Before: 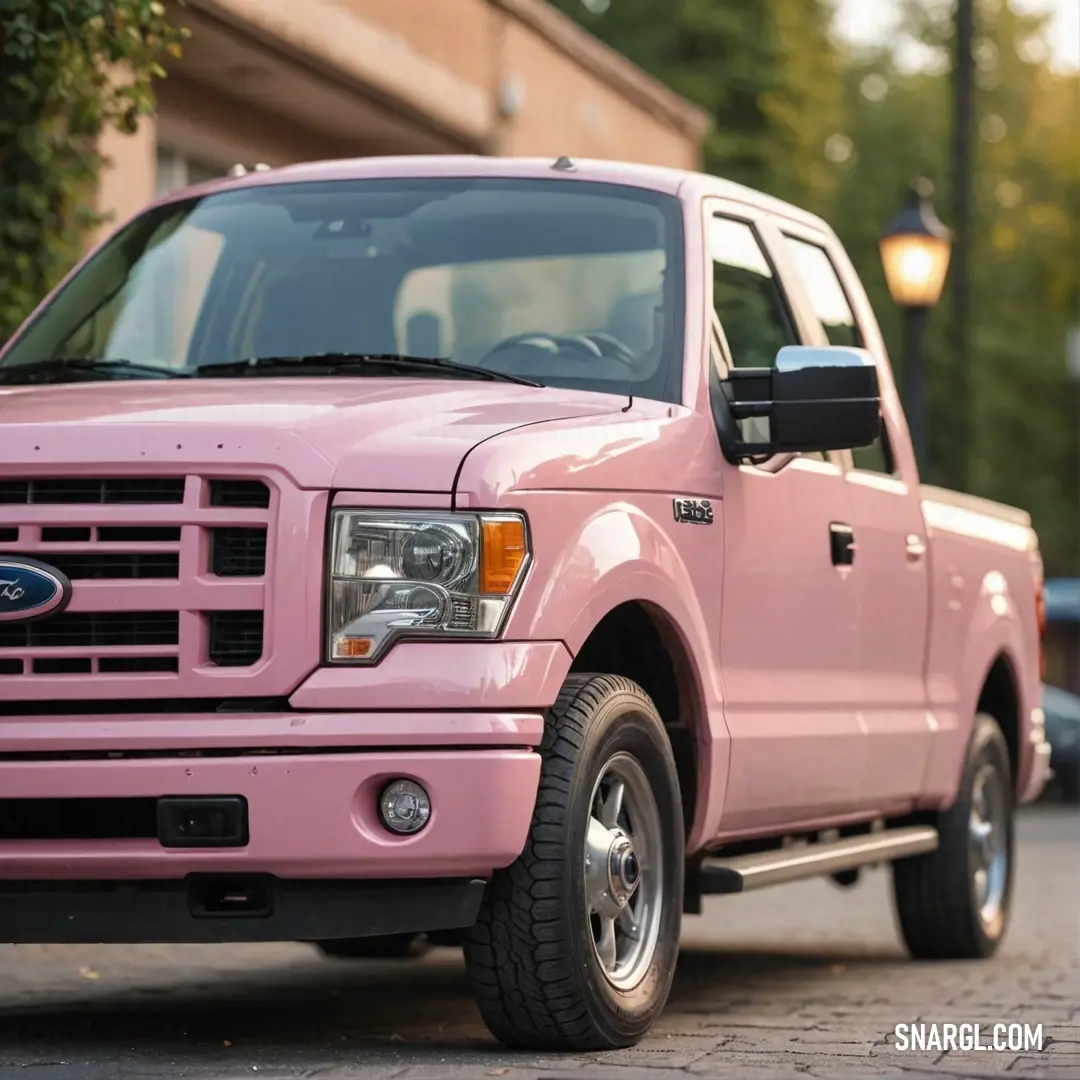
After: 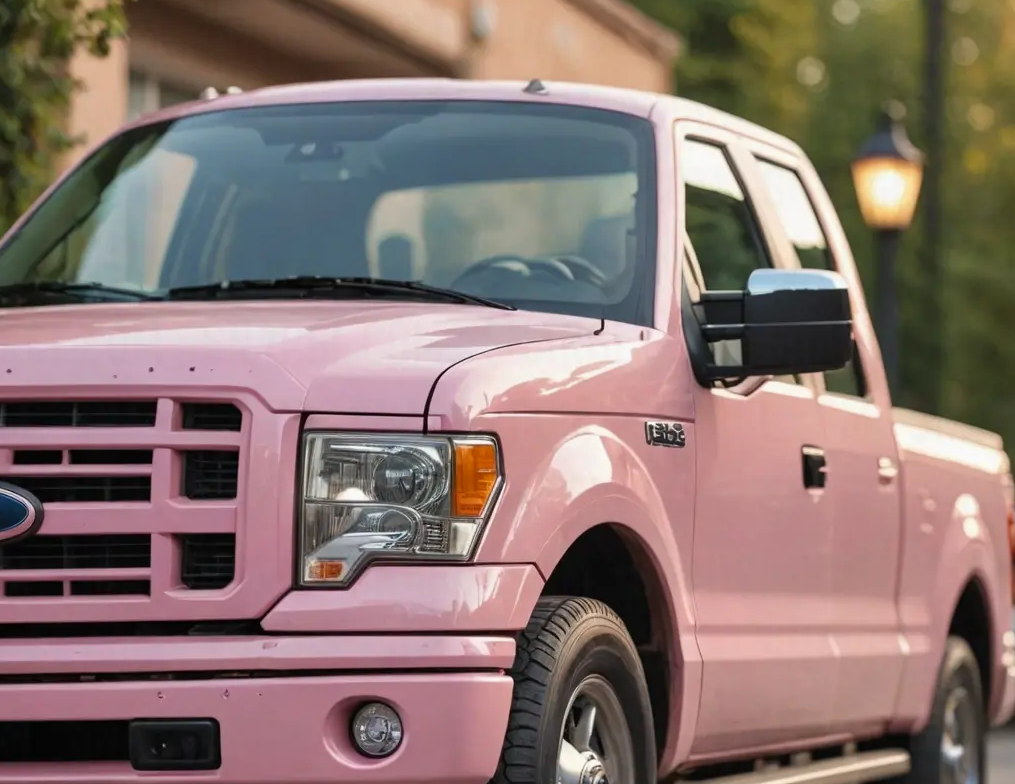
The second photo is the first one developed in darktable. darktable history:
shadows and highlights: shadows 43.81, white point adjustment -1.4, soften with gaussian
crop: left 2.597%, top 7.178%, right 3.359%, bottom 20.139%
